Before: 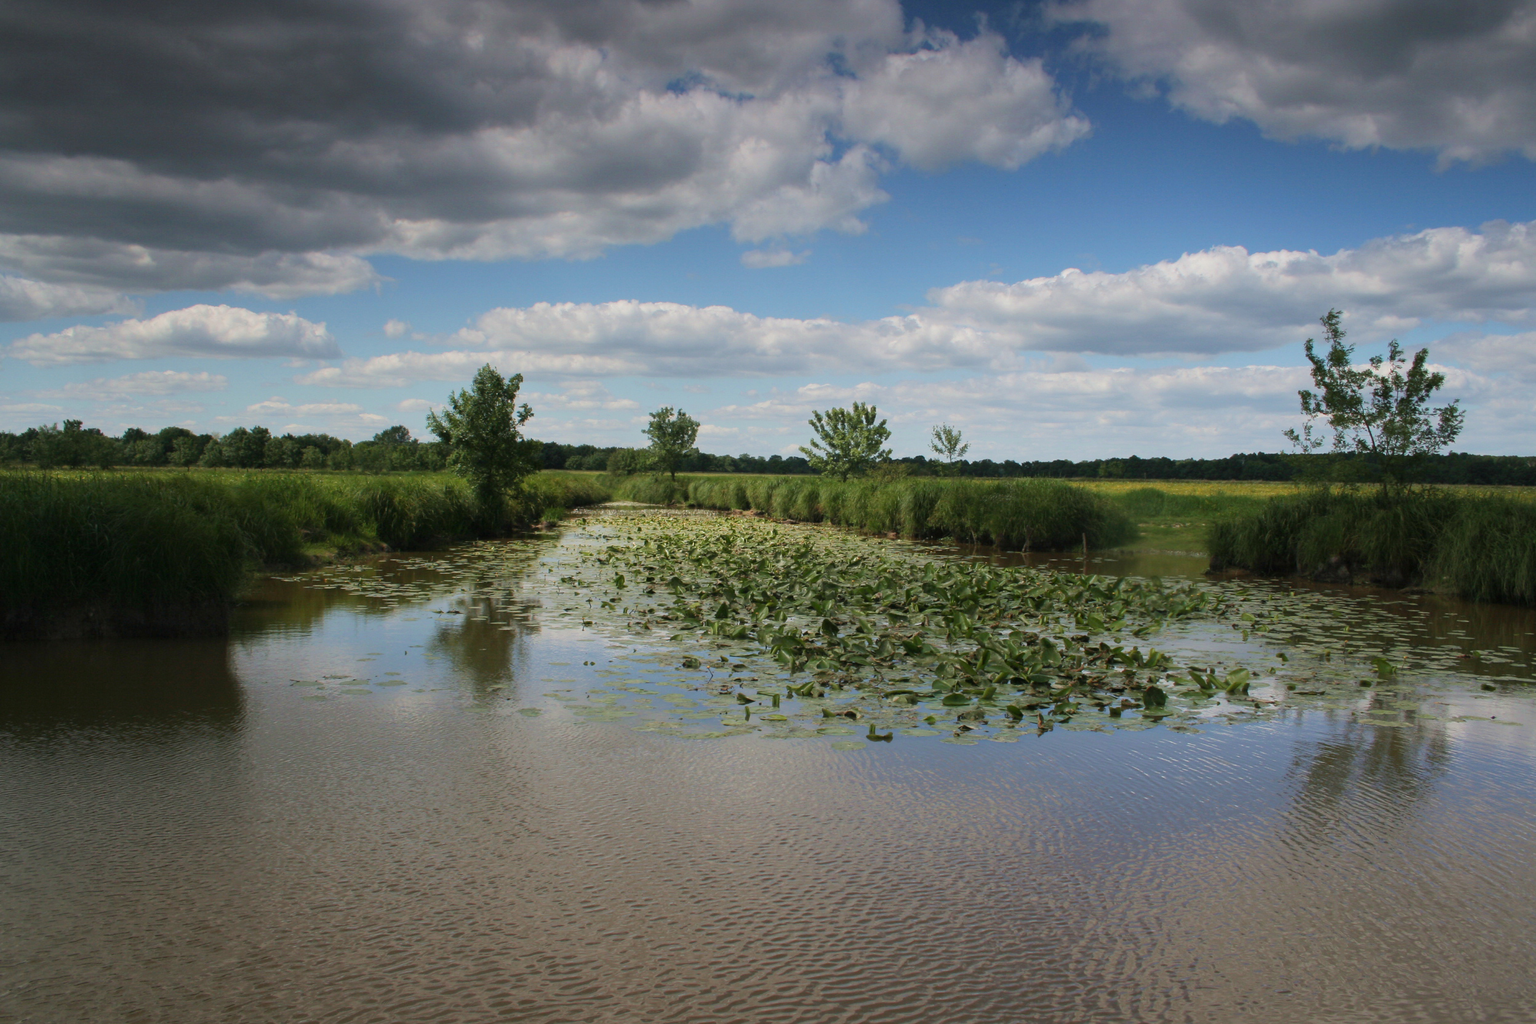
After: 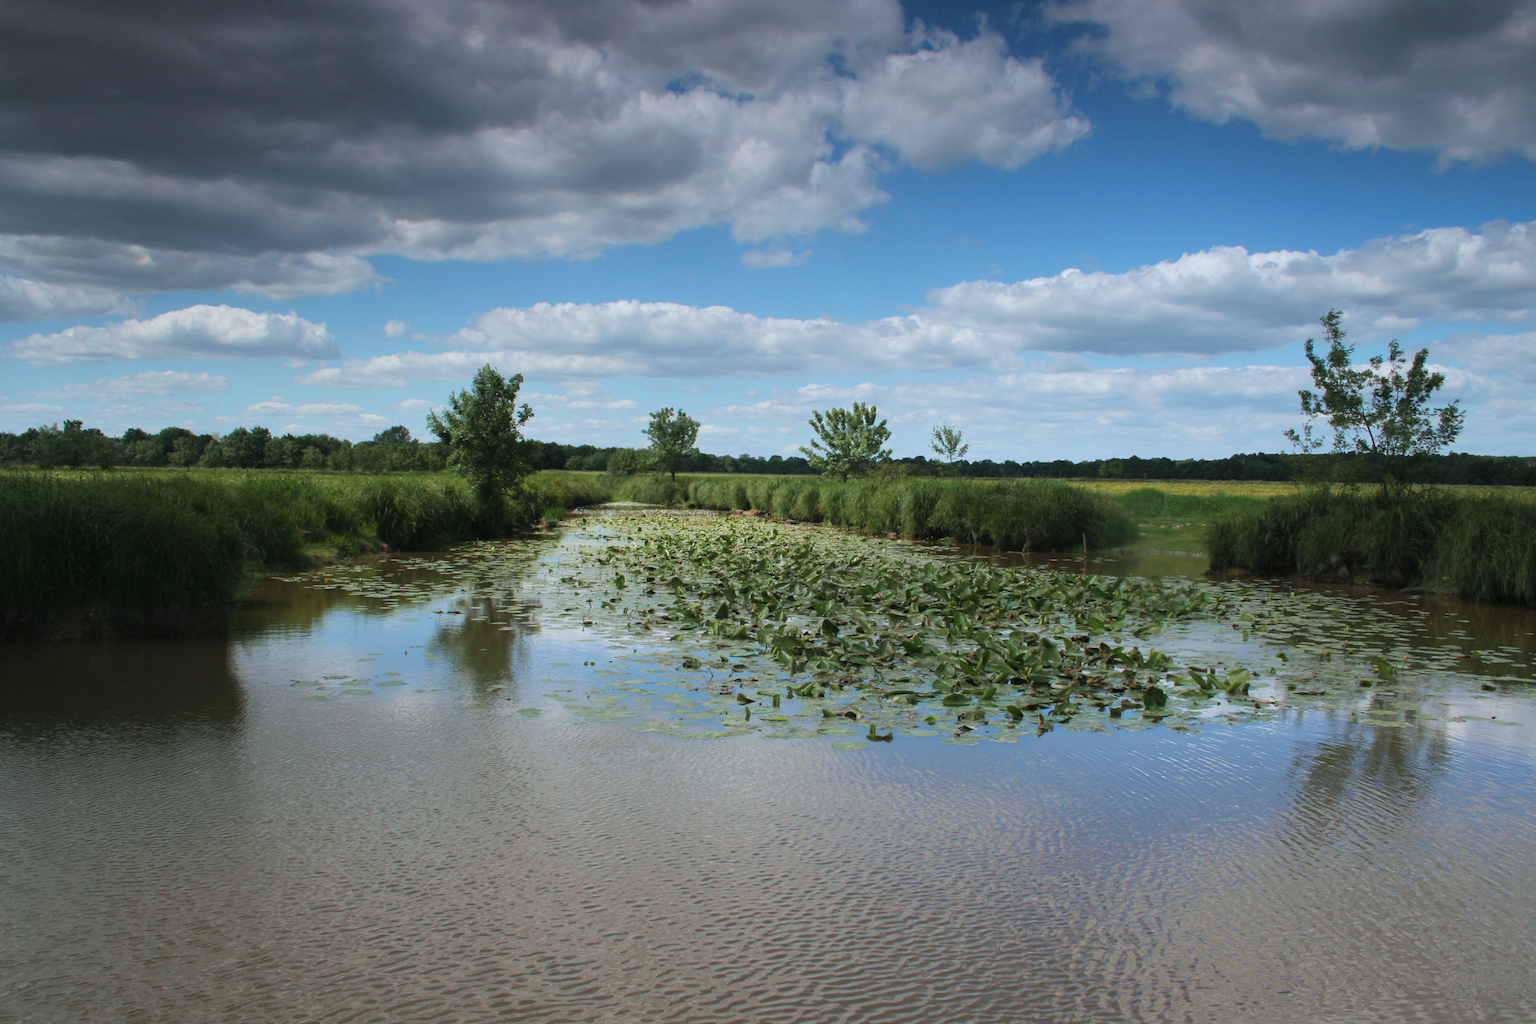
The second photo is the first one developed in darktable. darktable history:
exposure: exposure 0.648 EV, compensate highlight preservation false
color correction: highlights a* -4.18, highlights b* -10.81
graduated density: rotation 5.63°, offset 76.9
